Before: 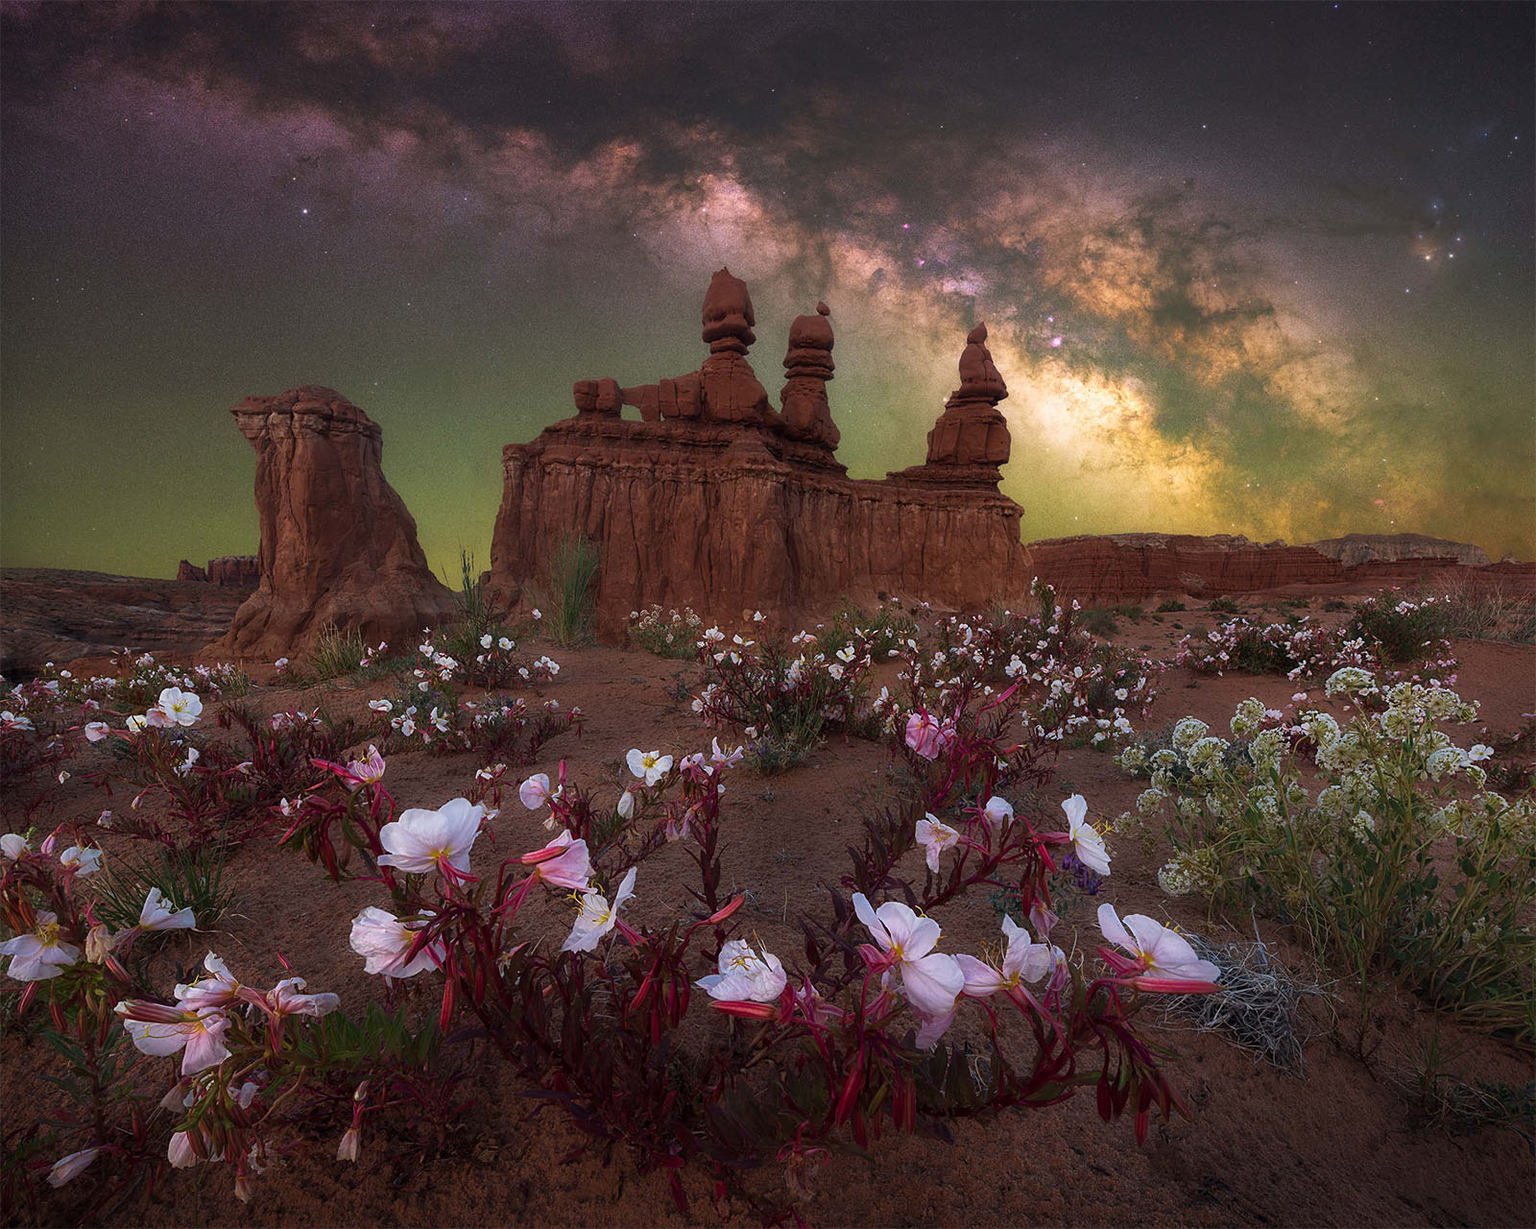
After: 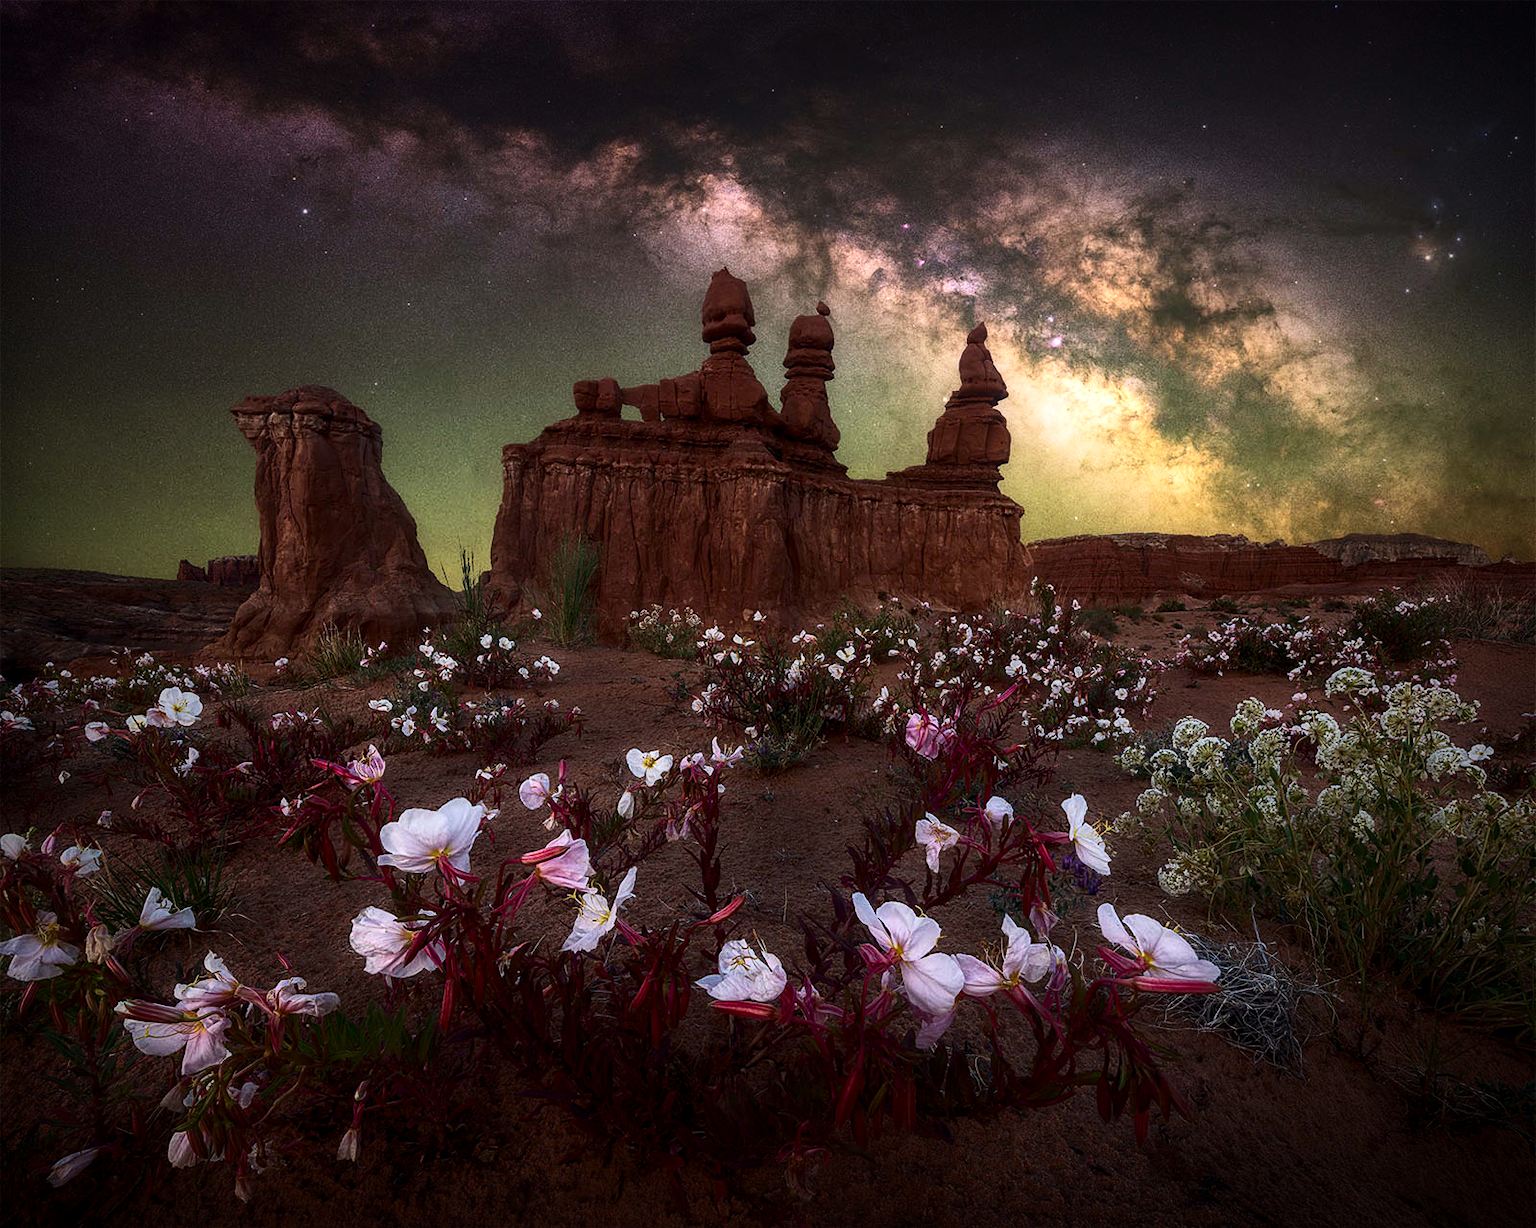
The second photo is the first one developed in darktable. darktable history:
vignetting: fall-off start 53.2%, brightness -0.594, saturation 0, automatic ratio true, width/height ratio 1.313, shape 0.22, unbound false
local contrast: detail 130%
contrast brightness saturation: contrast 0.28
